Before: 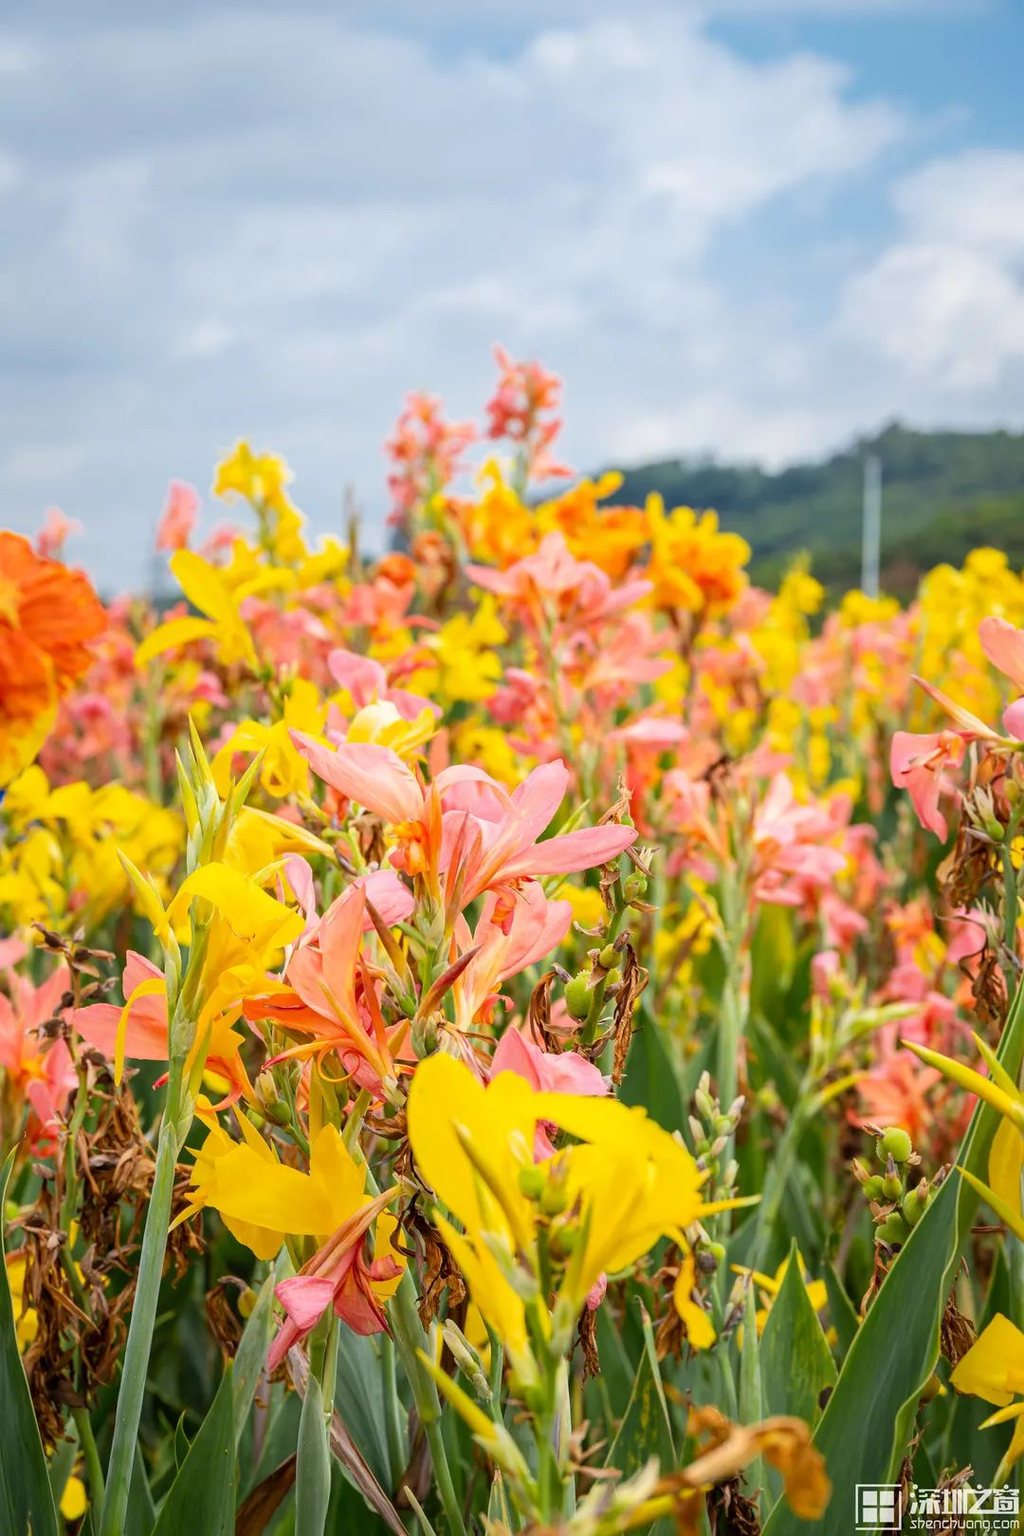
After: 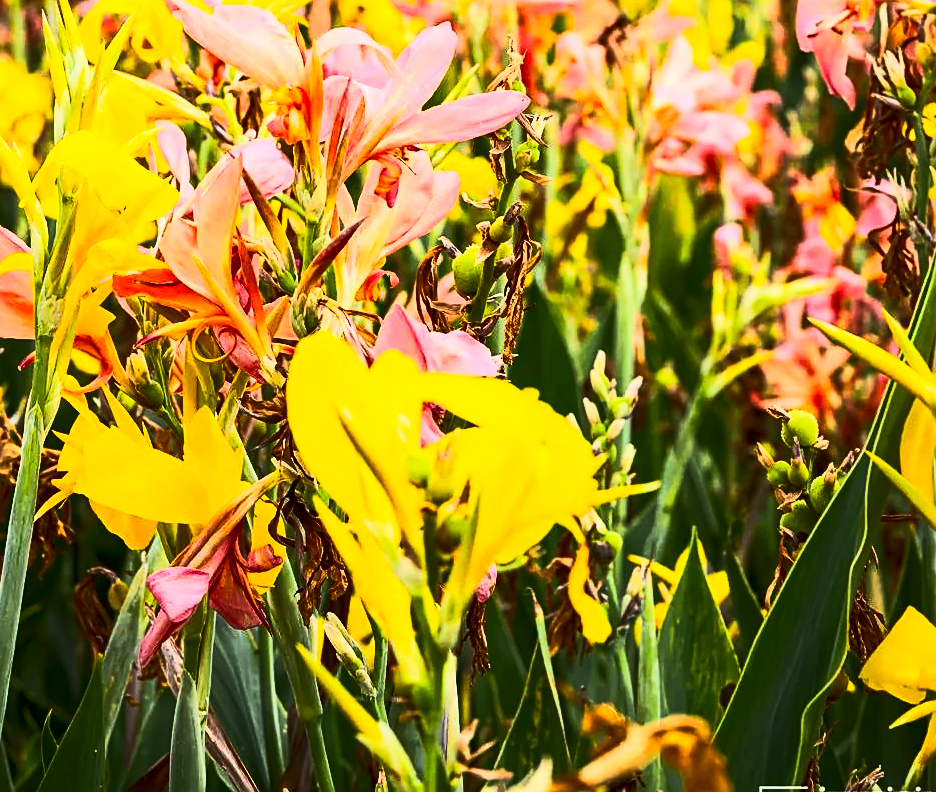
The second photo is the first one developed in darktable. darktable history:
fill light: on, module defaults
contrast brightness saturation: contrast 0.12, brightness -0.12, saturation 0.2
crop and rotate: left 13.306%, top 48.129%, bottom 2.928%
sharpen: on, module defaults
tone curve: curves: ch0 [(0, 0) (0.427, 0.375) (0.616, 0.801) (1, 1)], color space Lab, linked channels, preserve colors none
